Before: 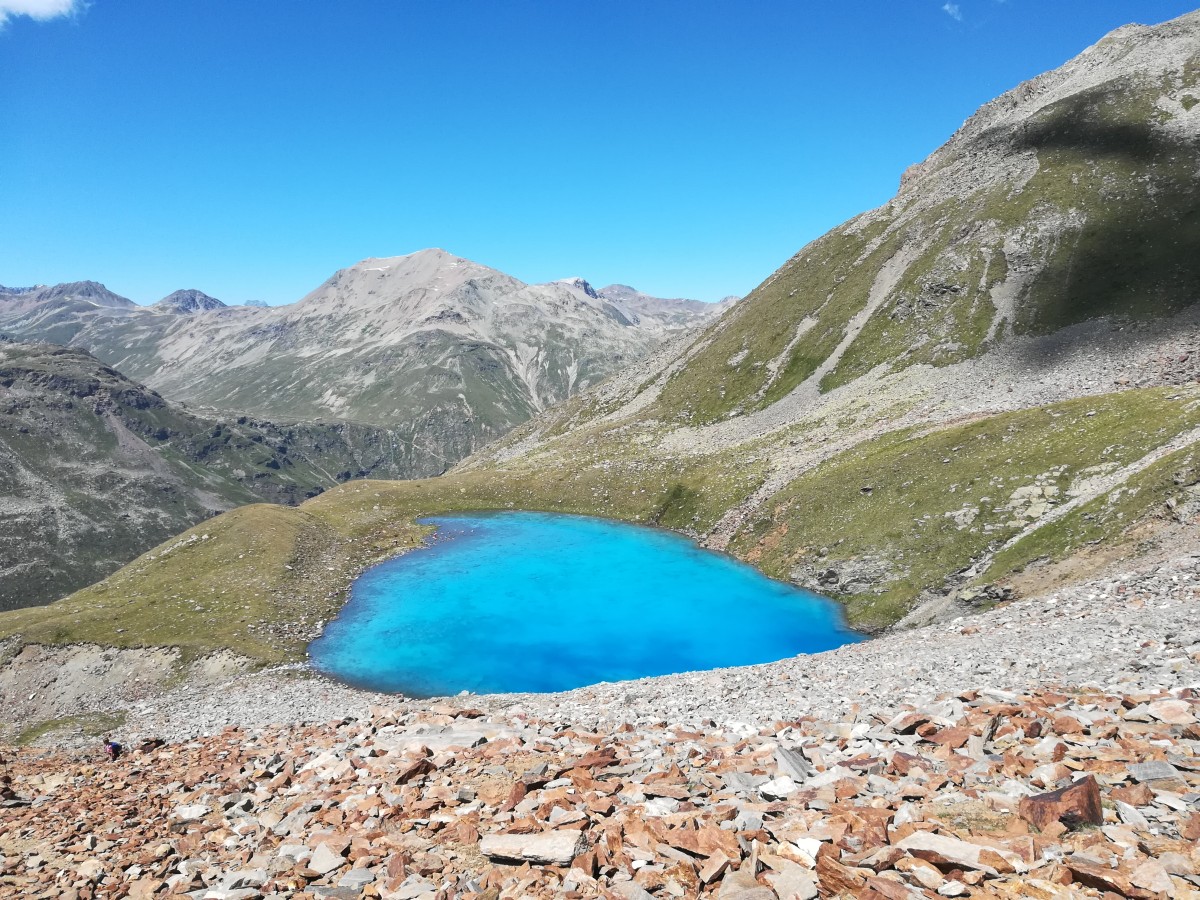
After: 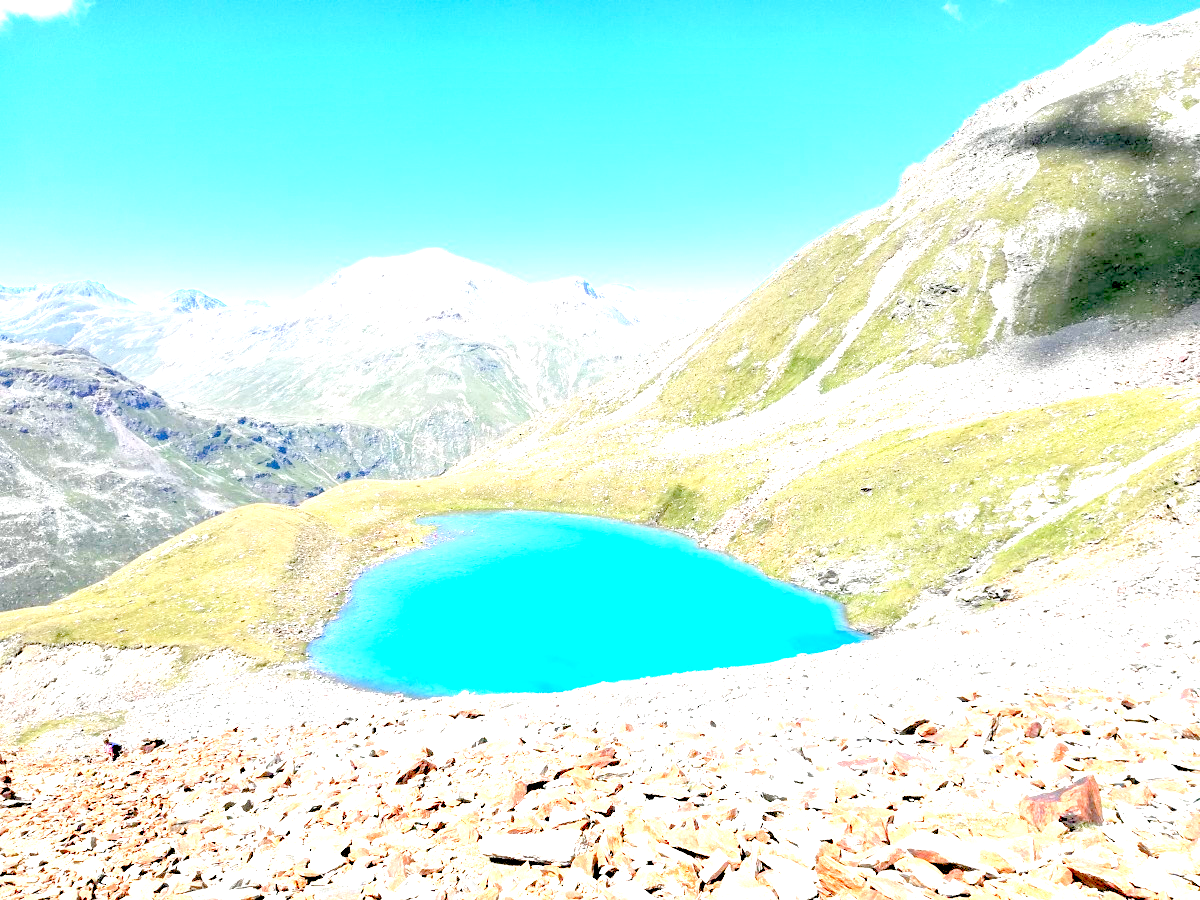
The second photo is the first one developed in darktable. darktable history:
levels: levels [0.072, 0.414, 0.976]
exposure: black level correction 0.015, exposure 1.772 EV, compensate highlight preservation false
